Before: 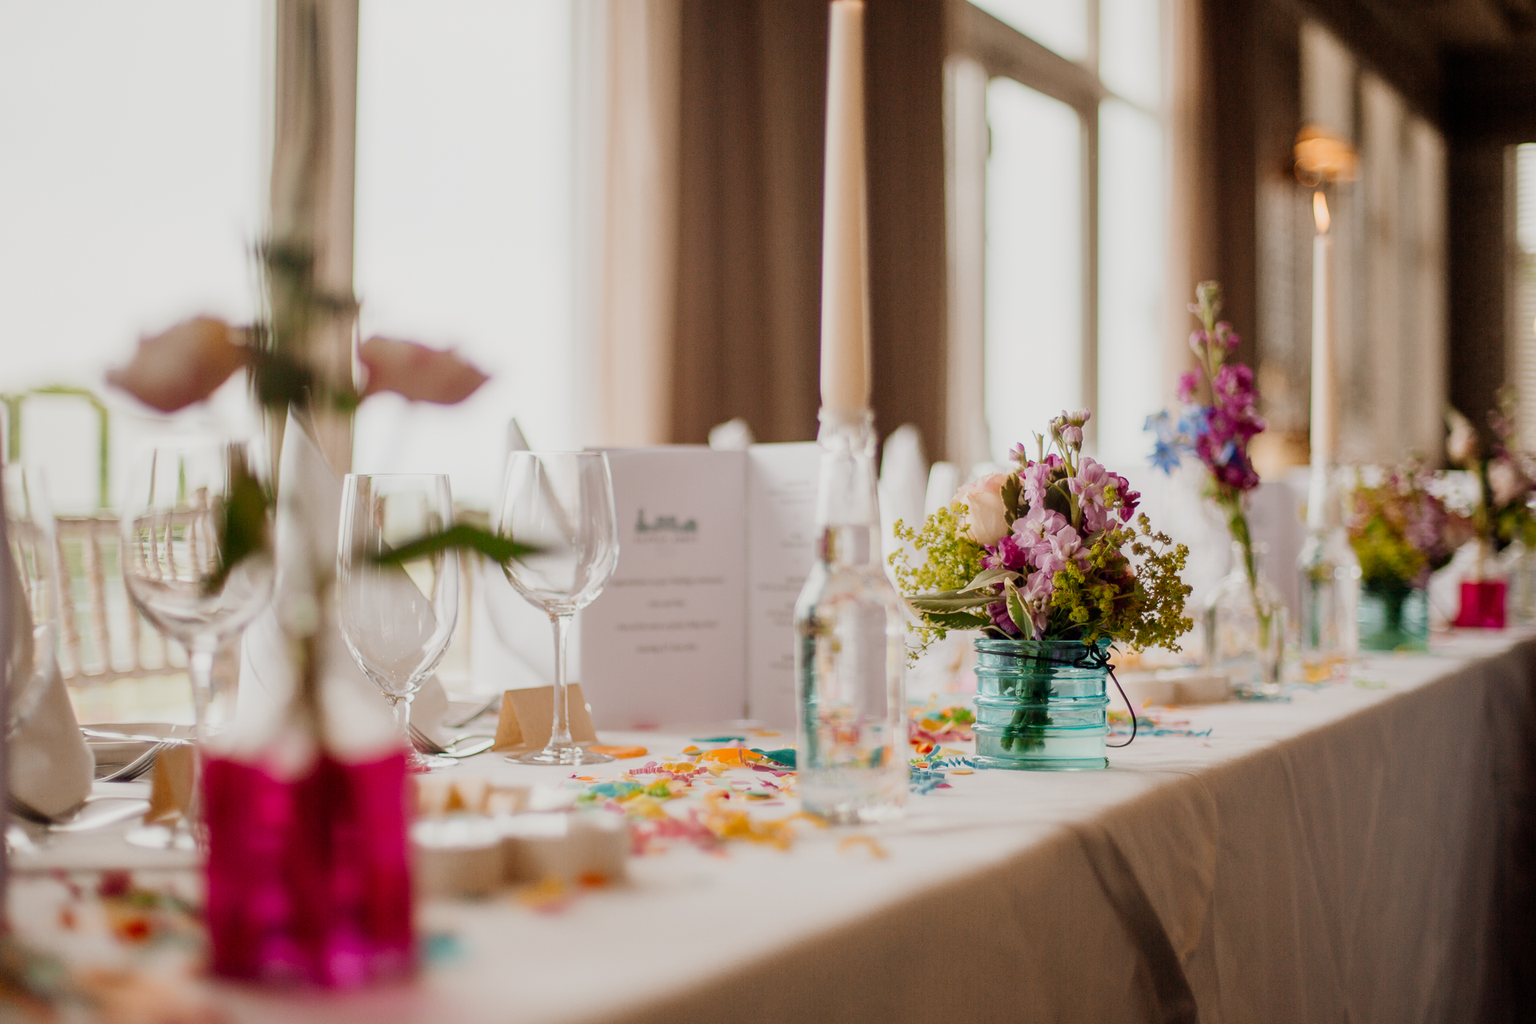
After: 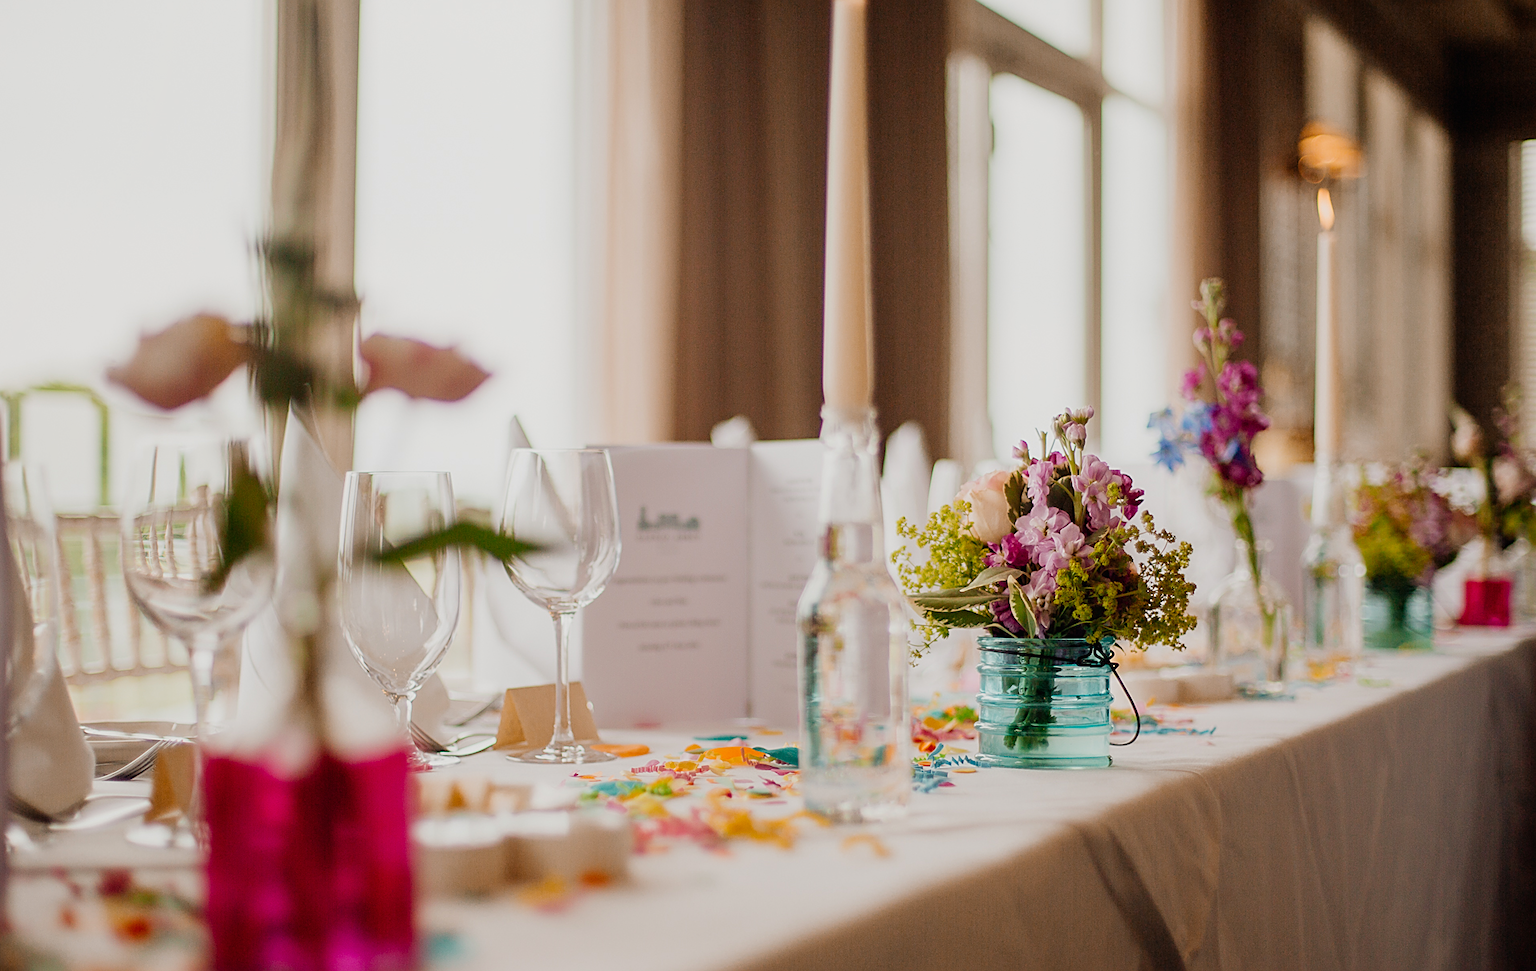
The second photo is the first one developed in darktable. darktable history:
sharpen: on, module defaults
crop: top 0.435%, right 0.264%, bottom 4.997%
color balance rgb: perceptual saturation grading › global saturation 8.53%
local contrast: mode bilateral grid, contrast 100, coarseness 100, detail 90%, midtone range 0.2
